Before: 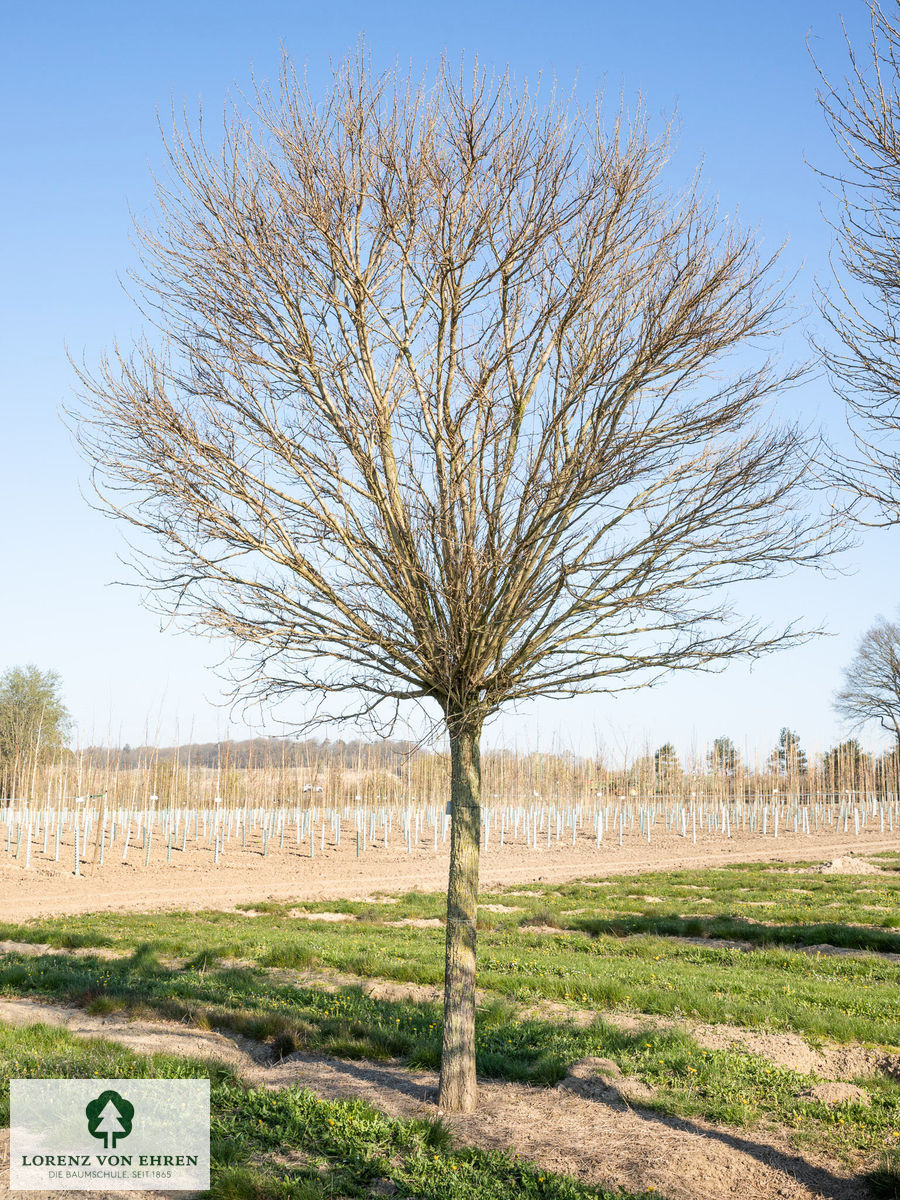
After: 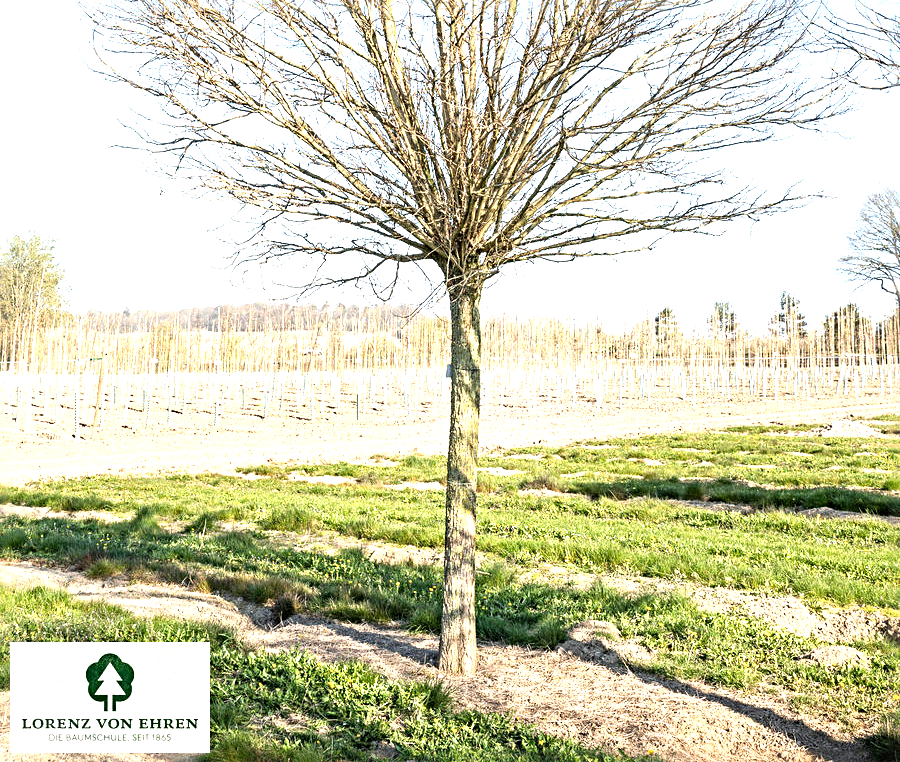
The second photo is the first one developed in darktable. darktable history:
crop and rotate: top 36.435%
exposure: black level correction 0, exposure 1 EV, compensate highlight preservation false
sharpen: radius 4.883
